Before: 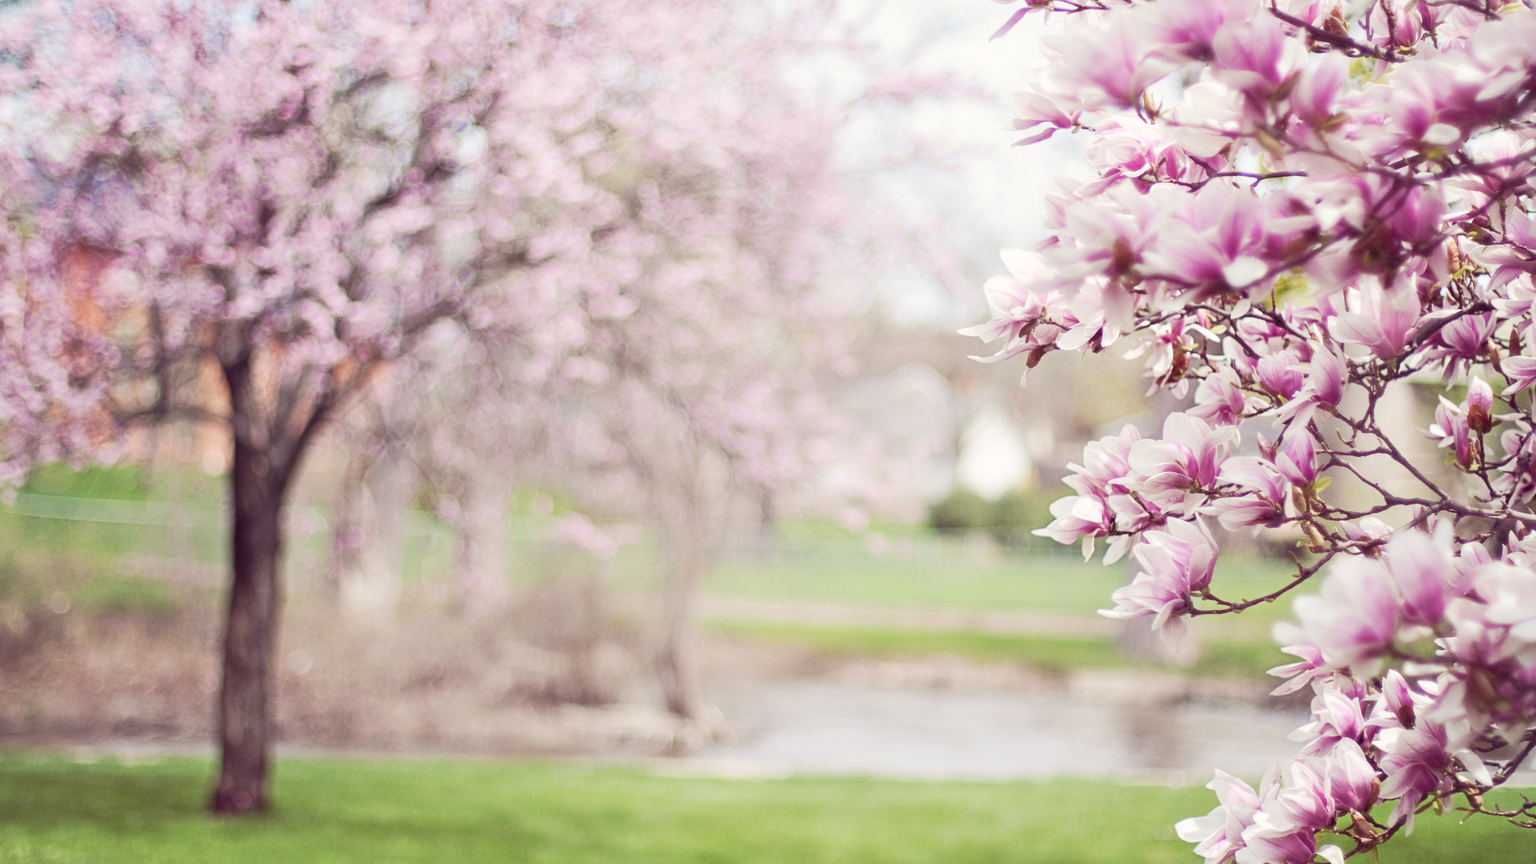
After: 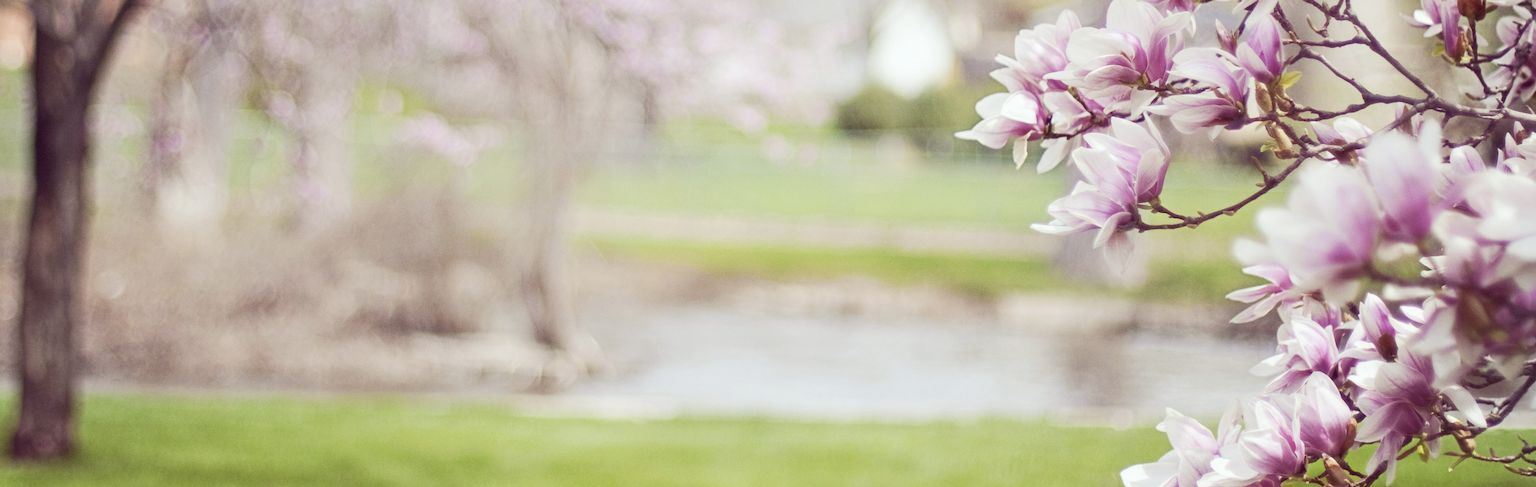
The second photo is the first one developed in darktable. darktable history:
crop and rotate: left 13.306%, top 48.129%, bottom 2.928%
color contrast: green-magenta contrast 0.8, blue-yellow contrast 1.1, unbound 0
color correction: highlights a* -2.73, highlights b* -2.09, shadows a* 2.41, shadows b* 2.73
